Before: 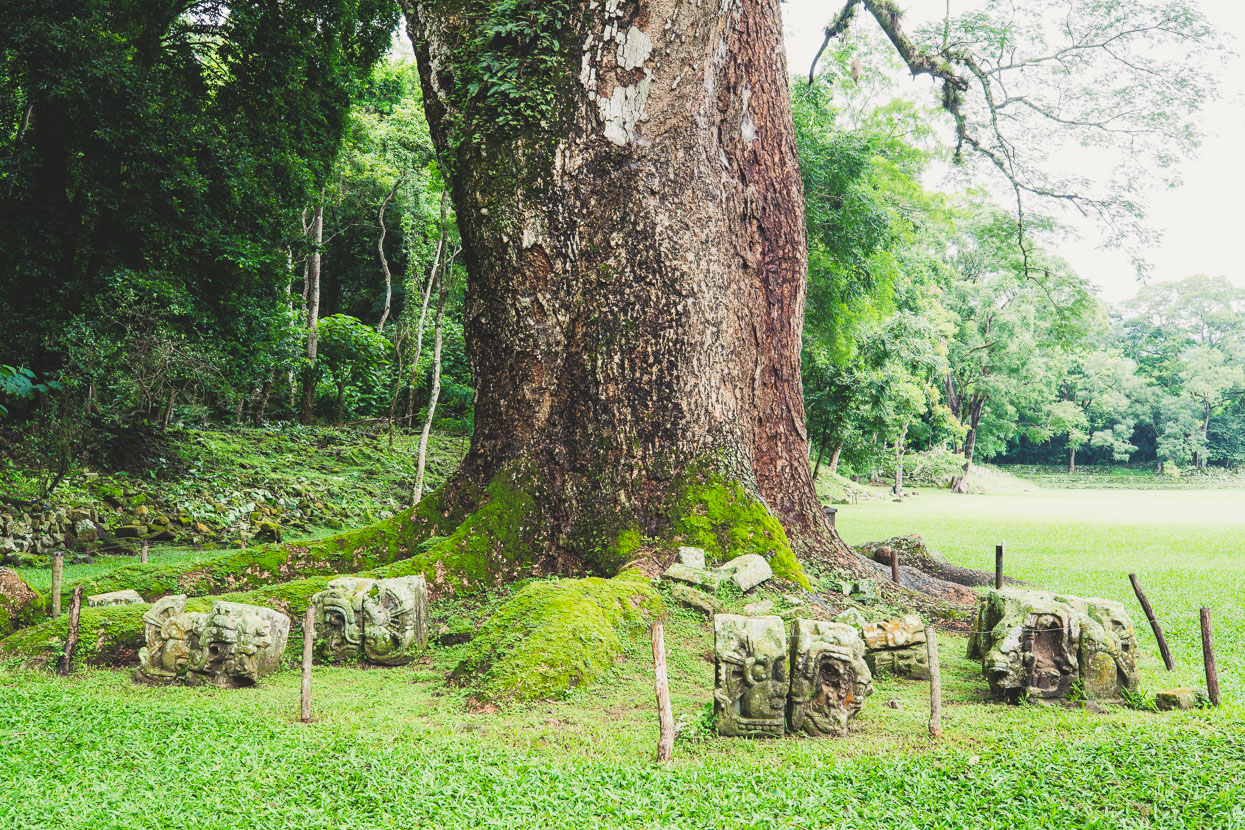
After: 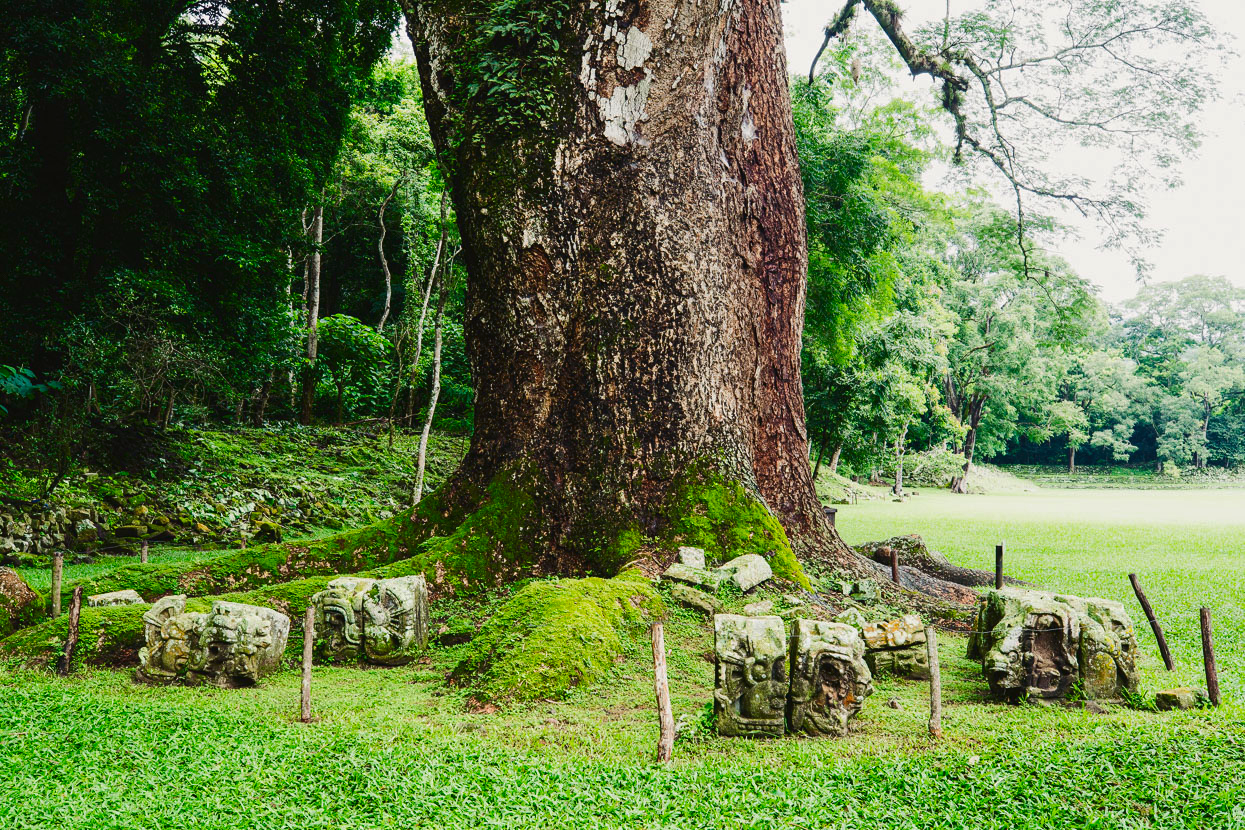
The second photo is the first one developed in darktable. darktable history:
contrast brightness saturation: contrast 0.096, brightness -0.266, saturation 0.141
tone equalizer: edges refinement/feathering 500, mask exposure compensation -1.57 EV, preserve details no
